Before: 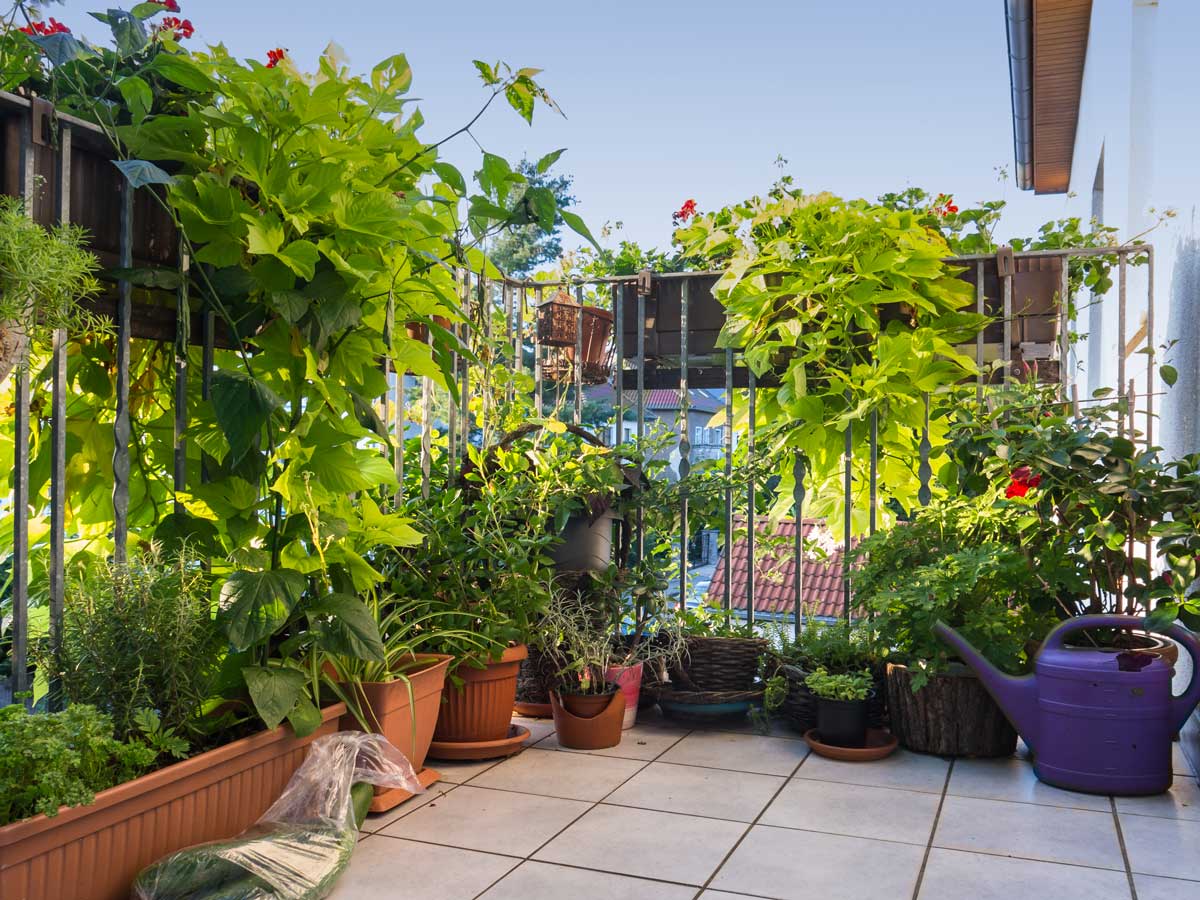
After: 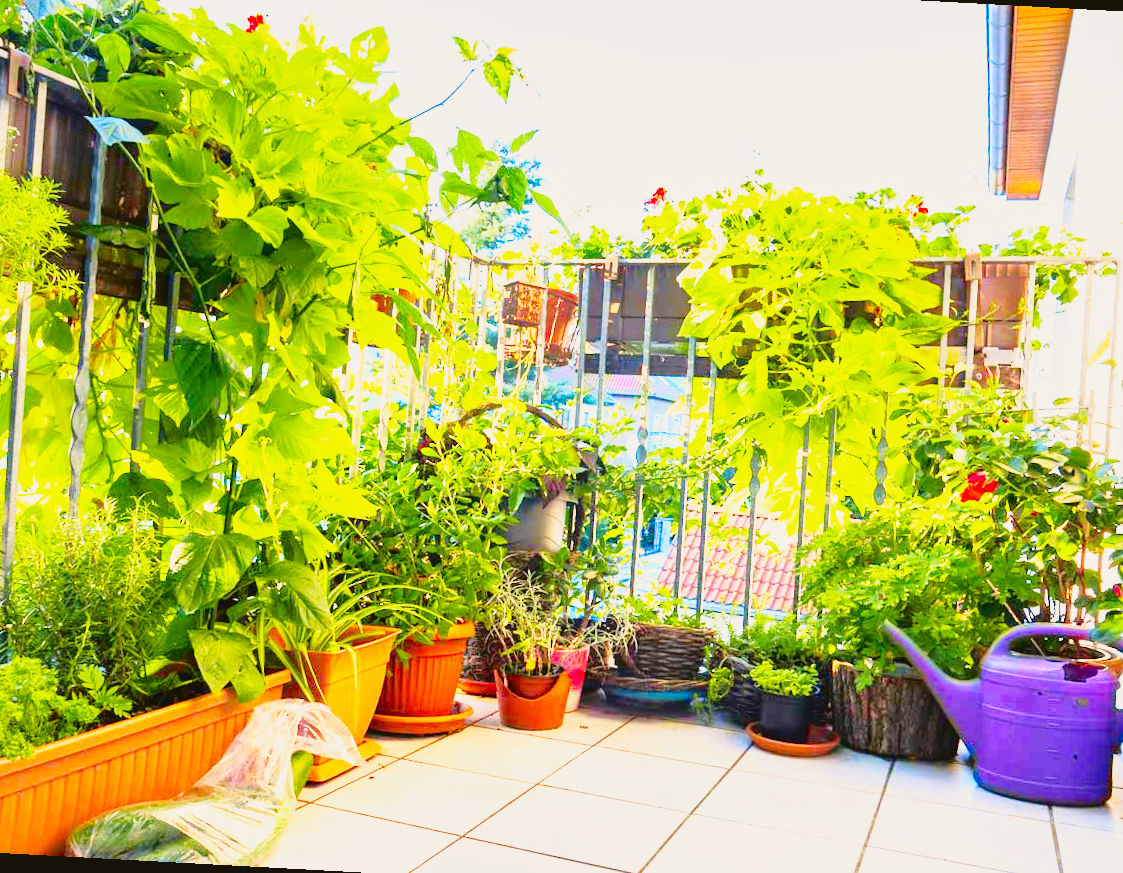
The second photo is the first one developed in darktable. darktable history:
exposure: exposure 0.602 EV, compensate exposure bias true, compensate highlight preservation false
base curve: curves: ch0 [(0, 0.003) (0.001, 0.002) (0.006, 0.004) (0.02, 0.022) (0.048, 0.086) (0.094, 0.234) (0.162, 0.431) (0.258, 0.629) (0.385, 0.8) (0.548, 0.918) (0.751, 0.988) (1, 1)], preserve colors none
shadows and highlights: on, module defaults
crop and rotate: angle -3.1°, left 5.281%, top 5.202%, right 4.646%, bottom 4.156%
color balance rgb: highlights gain › chroma 1.67%, highlights gain › hue 57.19°, perceptual saturation grading › global saturation 31.031%, perceptual brilliance grading › global brilliance 9.879%, perceptual brilliance grading › shadows 14.94%
tone curve: curves: ch0 [(0, 0.021) (0.049, 0.044) (0.152, 0.14) (0.328, 0.377) (0.473, 0.543) (0.641, 0.705) (0.85, 0.894) (1, 0.969)]; ch1 [(0, 0) (0.302, 0.331) (0.433, 0.432) (0.472, 0.47) (0.502, 0.503) (0.527, 0.521) (0.564, 0.58) (0.614, 0.626) (0.677, 0.701) (0.859, 0.885) (1, 1)]; ch2 [(0, 0) (0.33, 0.301) (0.447, 0.44) (0.487, 0.496) (0.502, 0.516) (0.535, 0.563) (0.565, 0.593) (0.608, 0.638) (1, 1)], color space Lab, independent channels, preserve colors none
